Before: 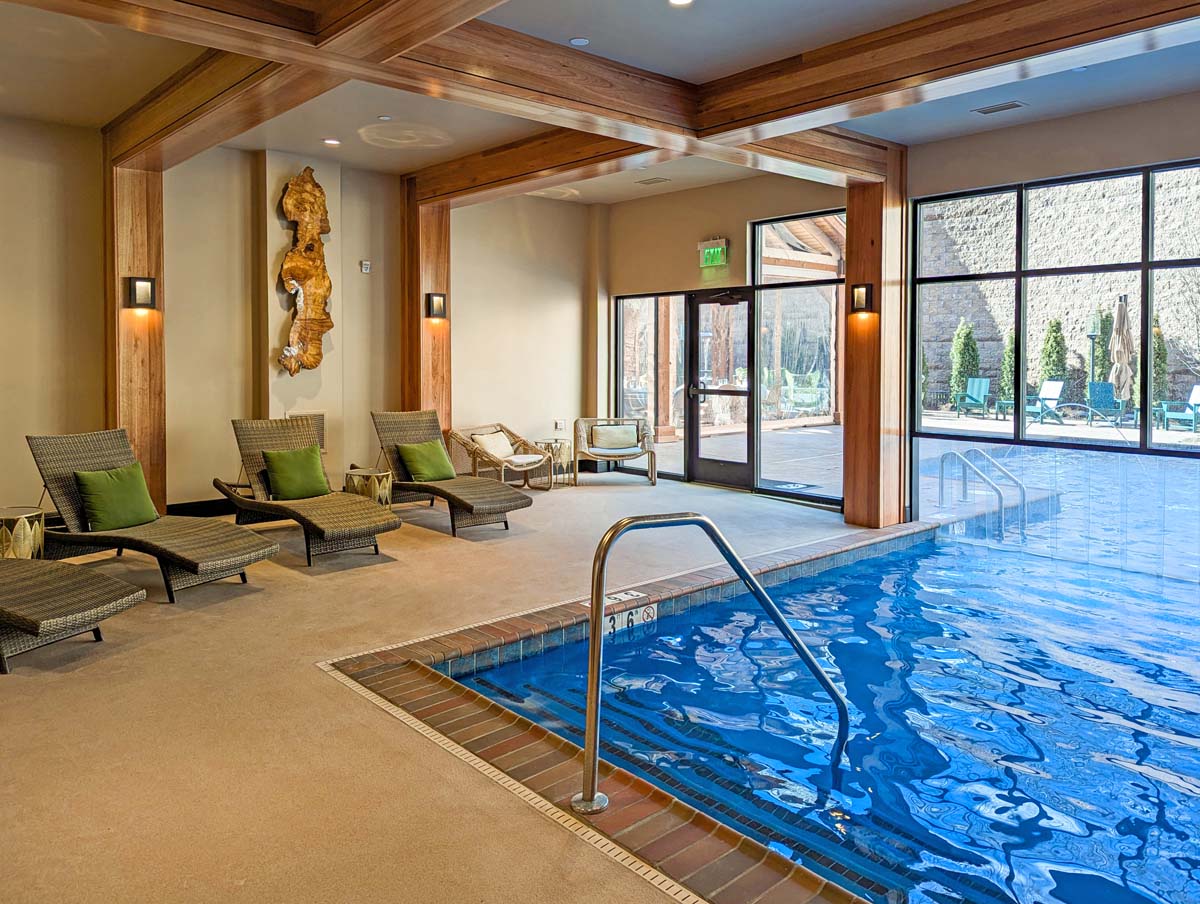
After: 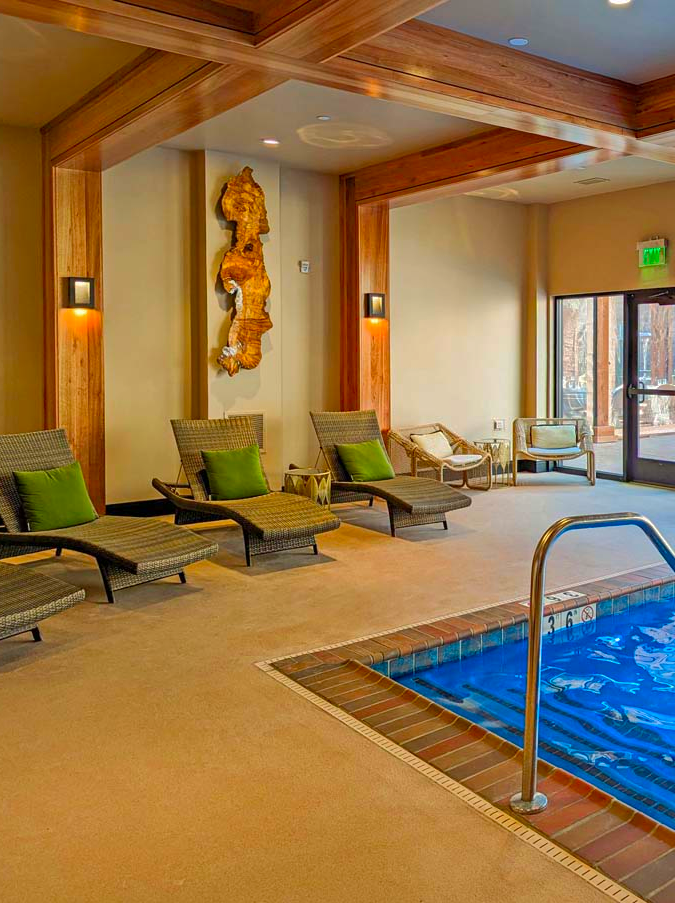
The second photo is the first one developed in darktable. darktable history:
contrast brightness saturation: saturation 0.5
crop: left 5.114%, right 38.589%
shadows and highlights: shadows 40, highlights -60
